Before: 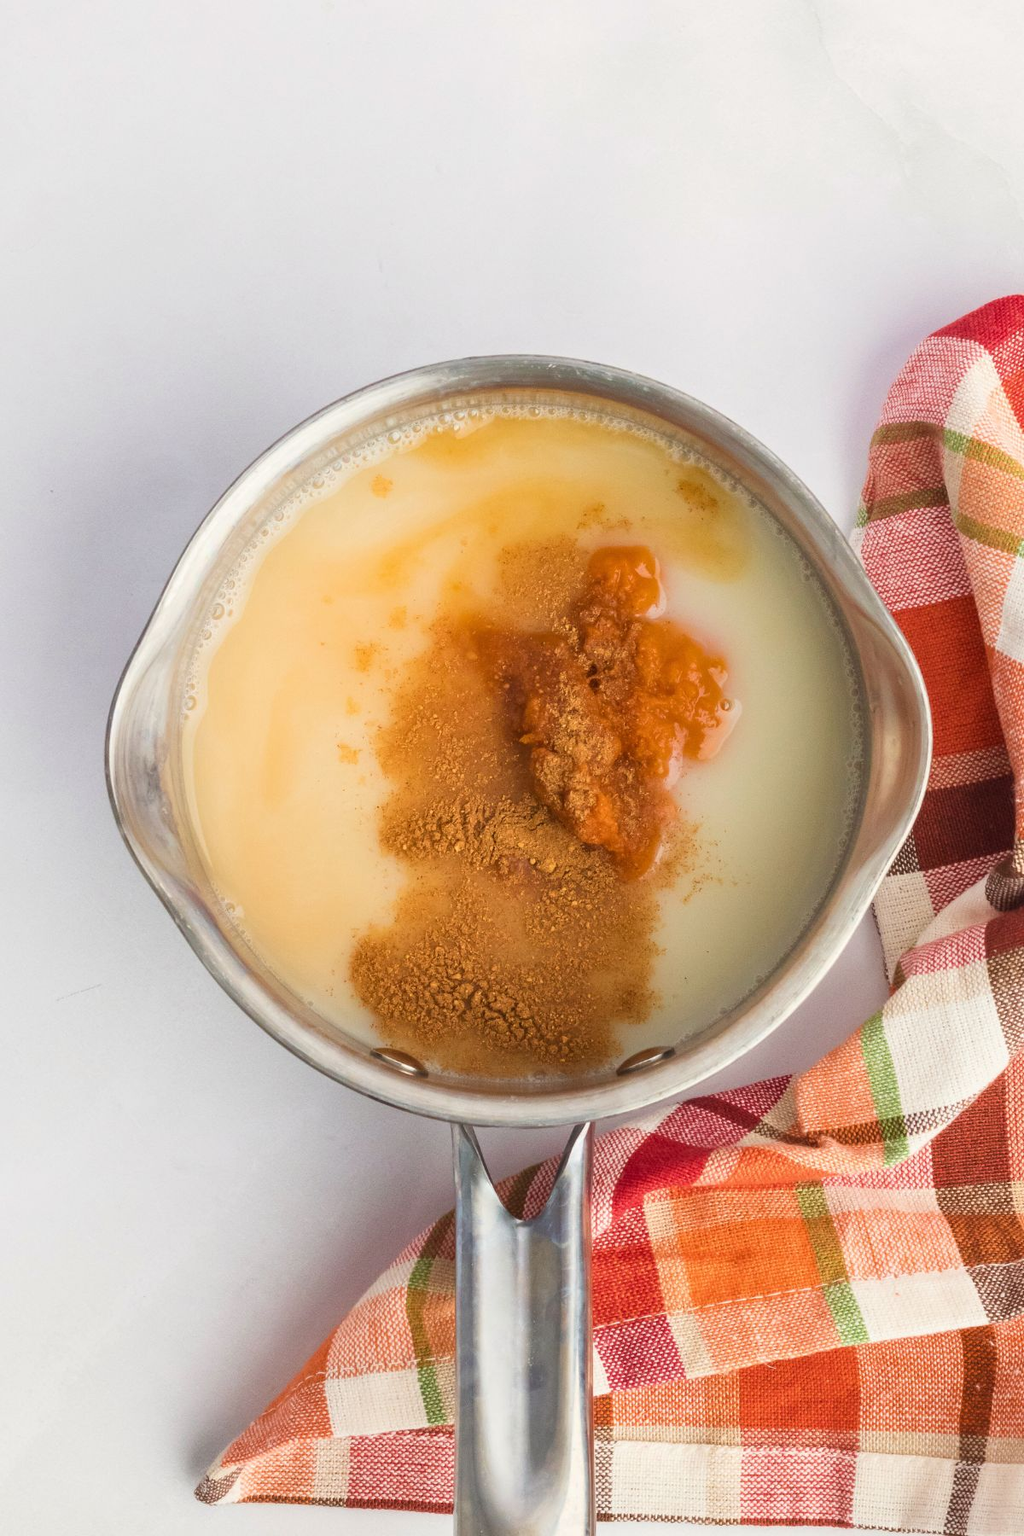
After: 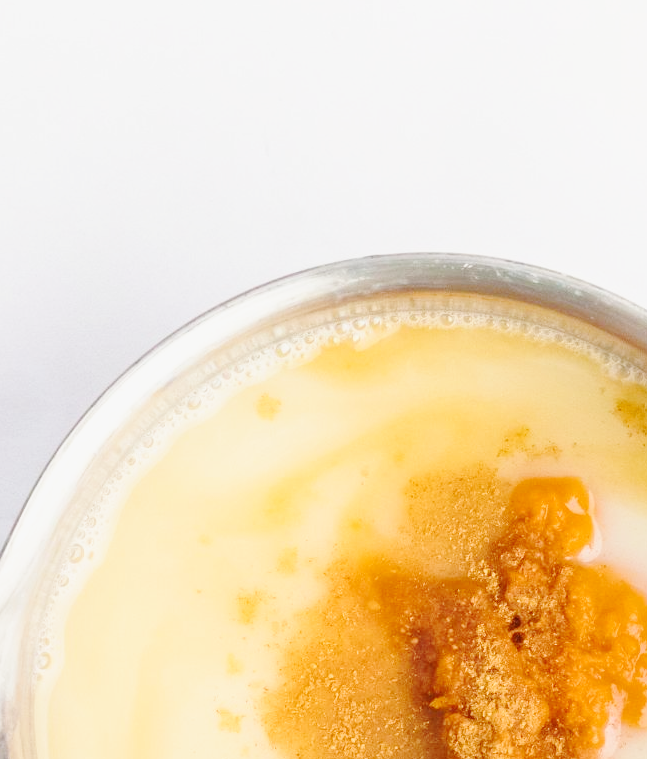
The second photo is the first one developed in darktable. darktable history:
crop: left 14.938%, top 9.095%, right 31.145%, bottom 48.703%
base curve: curves: ch0 [(0, 0) (0.025, 0.046) (0.112, 0.277) (0.467, 0.74) (0.814, 0.929) (1, 0.942)], preserve colors none
